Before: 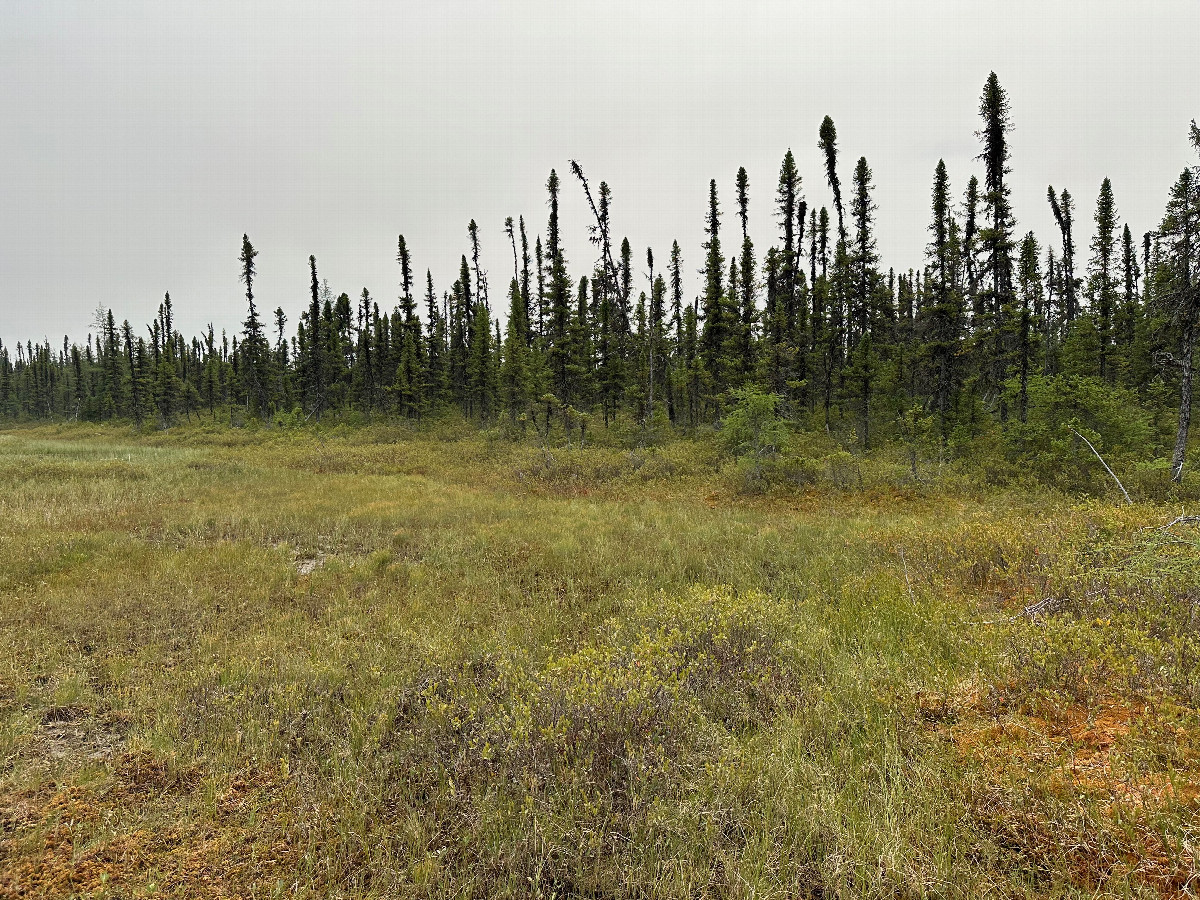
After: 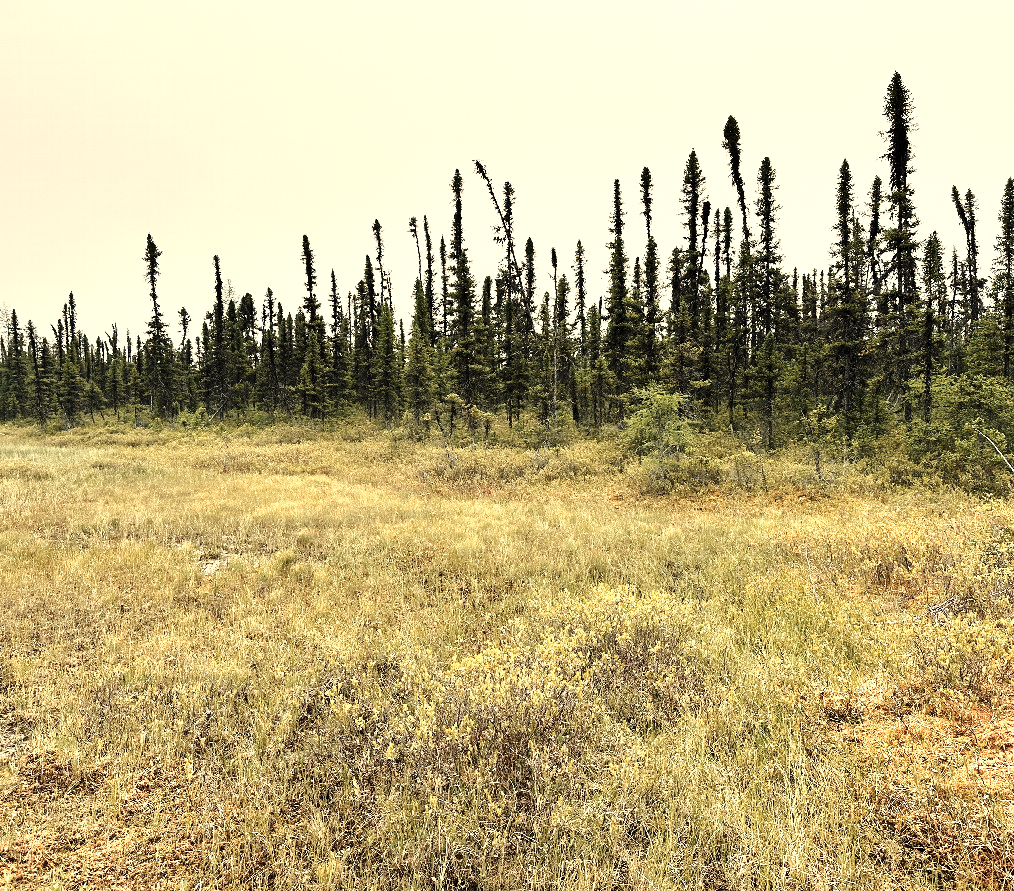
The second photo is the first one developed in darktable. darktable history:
base curve: curves: ch0 [(0, 0) (0.028, 0.03) (0.121, 0.232) (0.46, 0.748) (0.859, 0.968) (1, 1)], preserve colors none
tone equalizer: mask exposure compensation -0.494 EV
color correction: highlights a* 1.35, highlights b* 18.25
shadows and highlights: shadows 43.69, white point adjustment -1.57, soften with gaussian
crop: left 8.012%, right 7.419%
contrast brightness saturation: contrast 0.098, saturation -0.361
color zones: curves: ch0 [(0.018, 0.548) (0.197, 0.654) (0.425, 0.447) (0.605, 0.658) (0.732, 0.579)]; ch1 [(0.105, 0.531) (0.224, 0.531) (0.386, 0.39) (0.618, 0.456) (0.732, 0.456) (0.956, 0.421)]; ch2 [(0.039, 0.583) (0.215, 0.465) (0.399, 0.544) (0.465, 0.548) (0.614, 0.447) (0.724, 0.43) (0.882, 0.623) (0.956, 0.632)]
